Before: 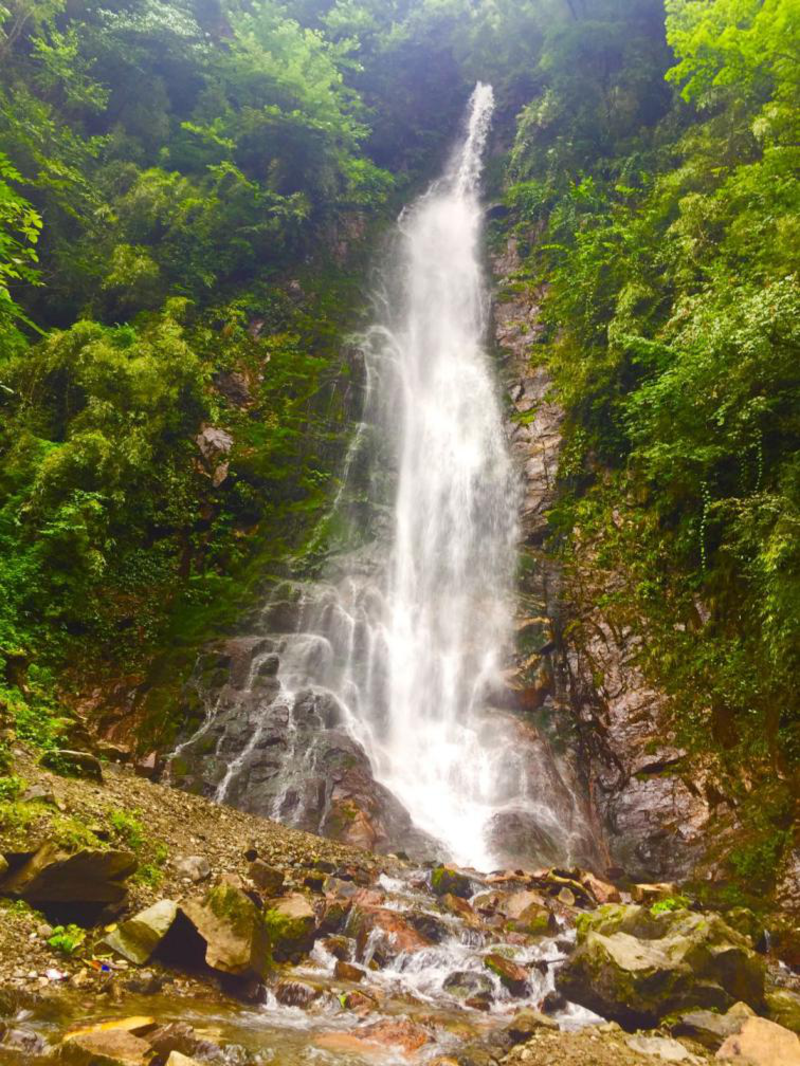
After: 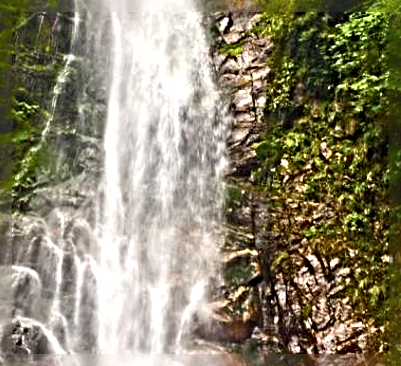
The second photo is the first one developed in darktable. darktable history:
sharpen: radius 6.248, amount 1.795, threshold 0.125
crop: left 36.61%, top 34.556%, right 13.215%, bottom 31.079%
